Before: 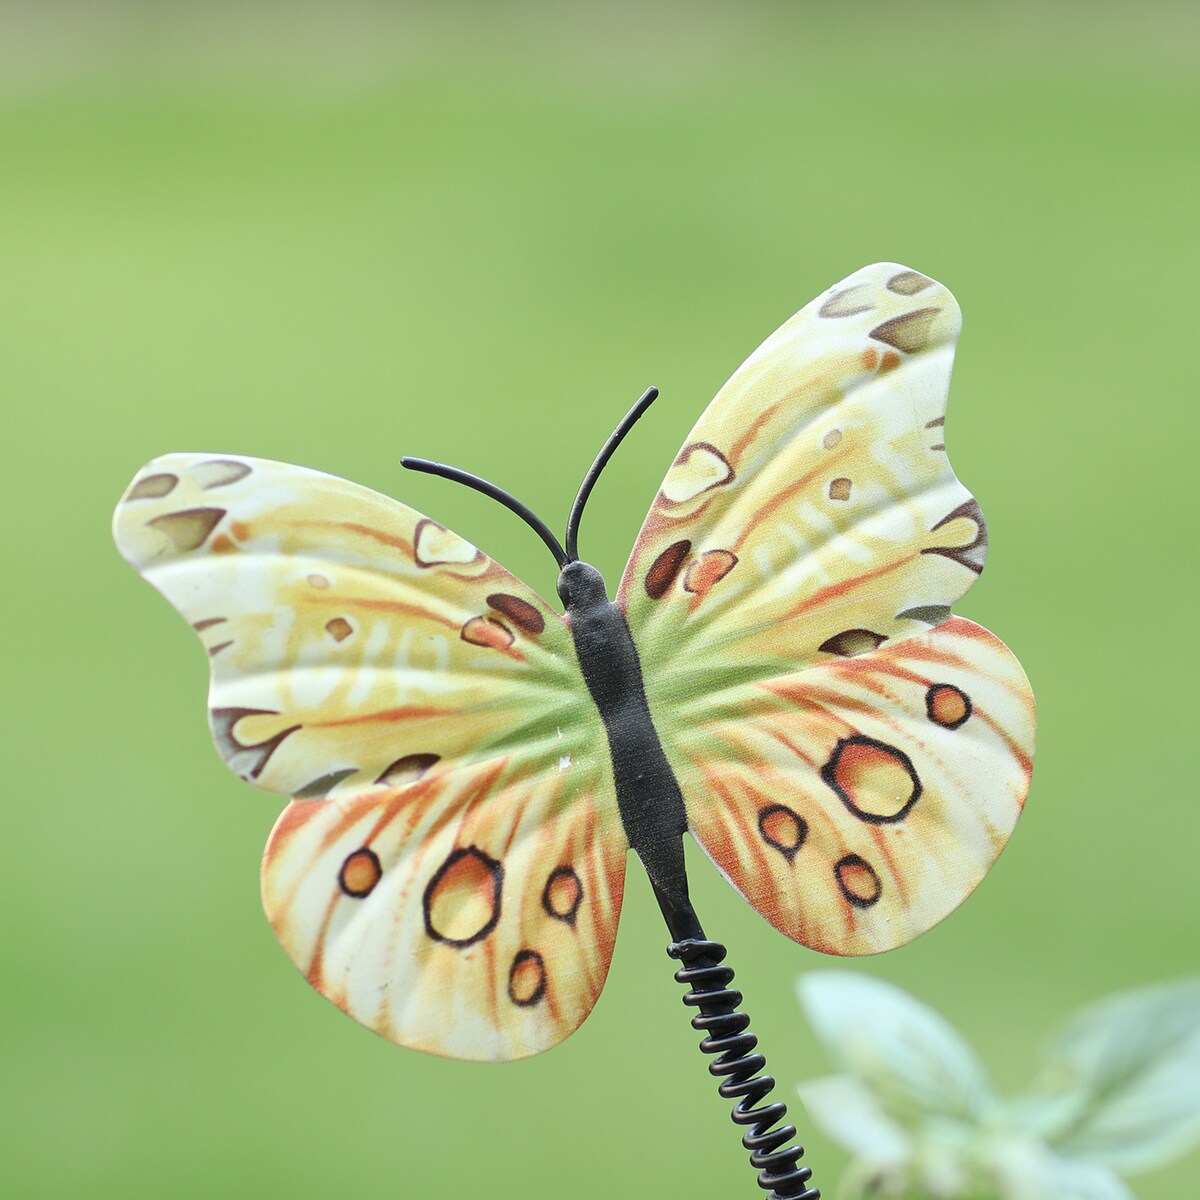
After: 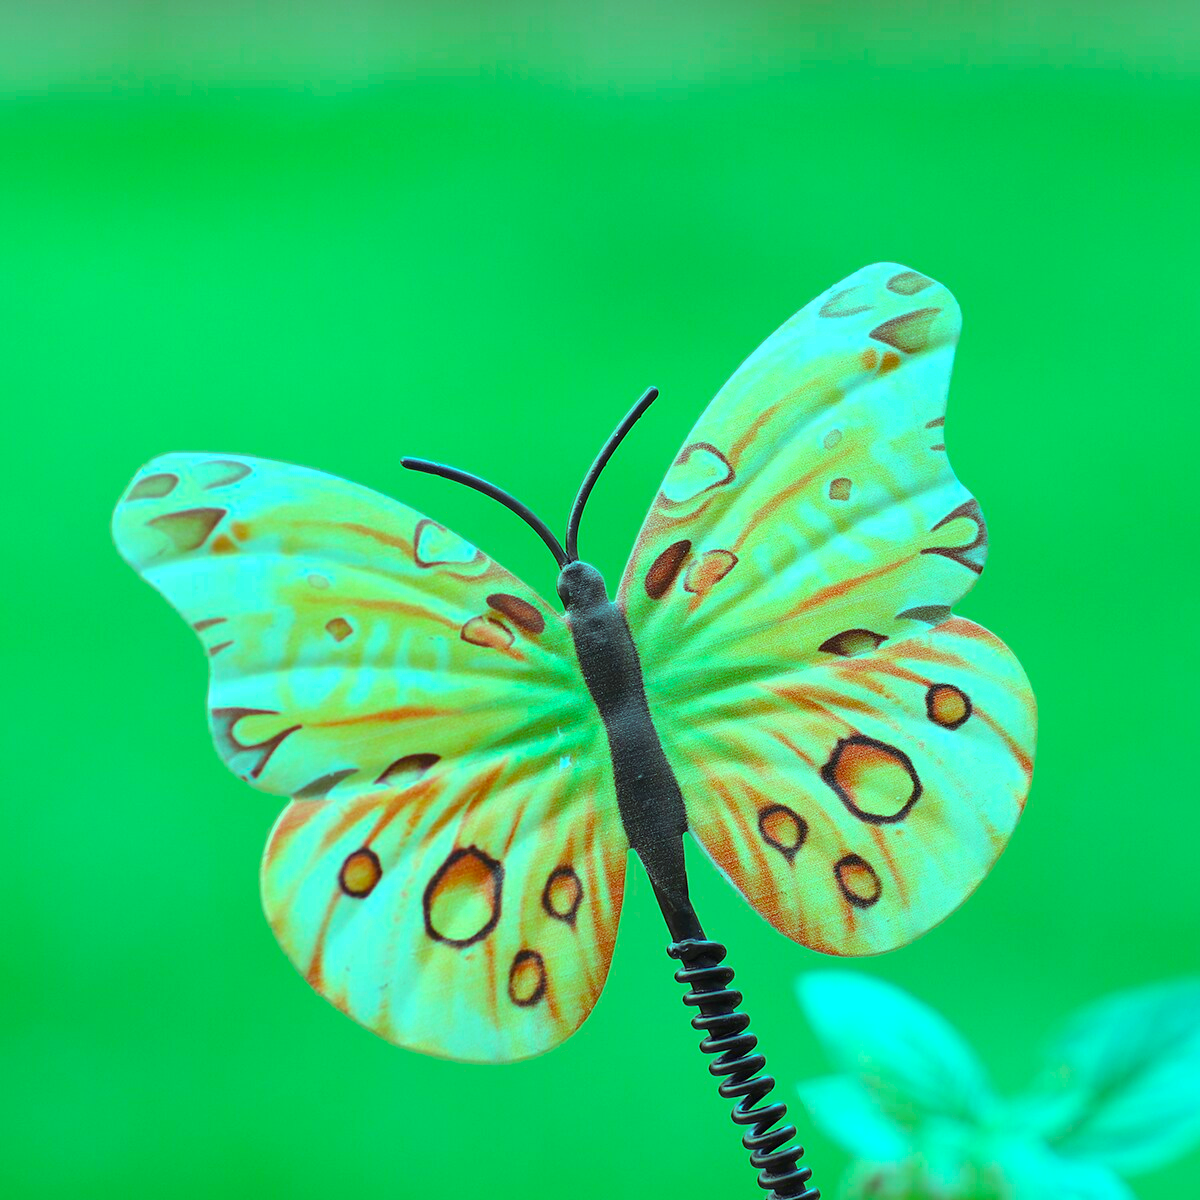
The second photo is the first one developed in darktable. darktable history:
color balance rgb: highlights gain › chroma 7.602%, highlights gain › hue 182.71°, linear chroma grading › global chroma 0.346%, perceptual saturation grading › global saturation 33.92%
